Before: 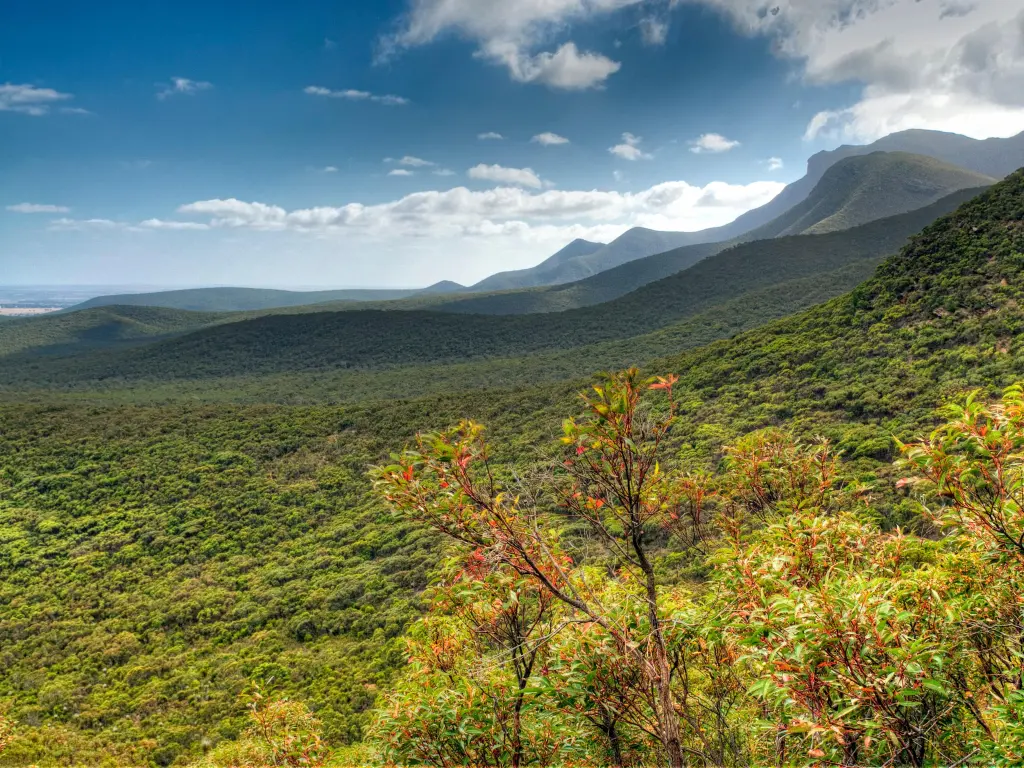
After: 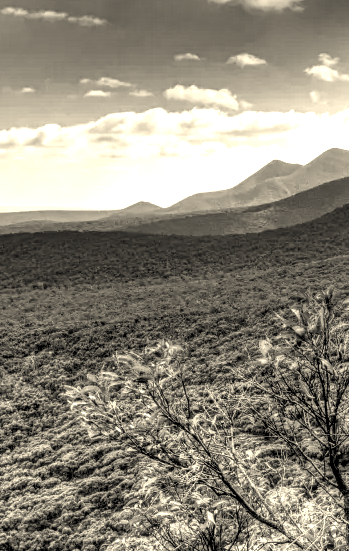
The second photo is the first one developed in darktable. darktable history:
color correction: highlights a* 1.45, highlights b* 17.4
crop and rotate: left 29.683%, top 10.312%, right 36.233%, bottom 17.886%
color calibration: output gray [0.18, 0.41, 0.41, 0], illuminant custom, x 0.368, y 0.373, temperature 4338.74 K
local contrast: detail 204%
shadows and highlights: soften with gaussian
contrast brightness saturation: contrast -0.091, saturation -0.089
exposure: exposure 0.495 EV, compensate exposure bias true, compensate highlight preservation false
